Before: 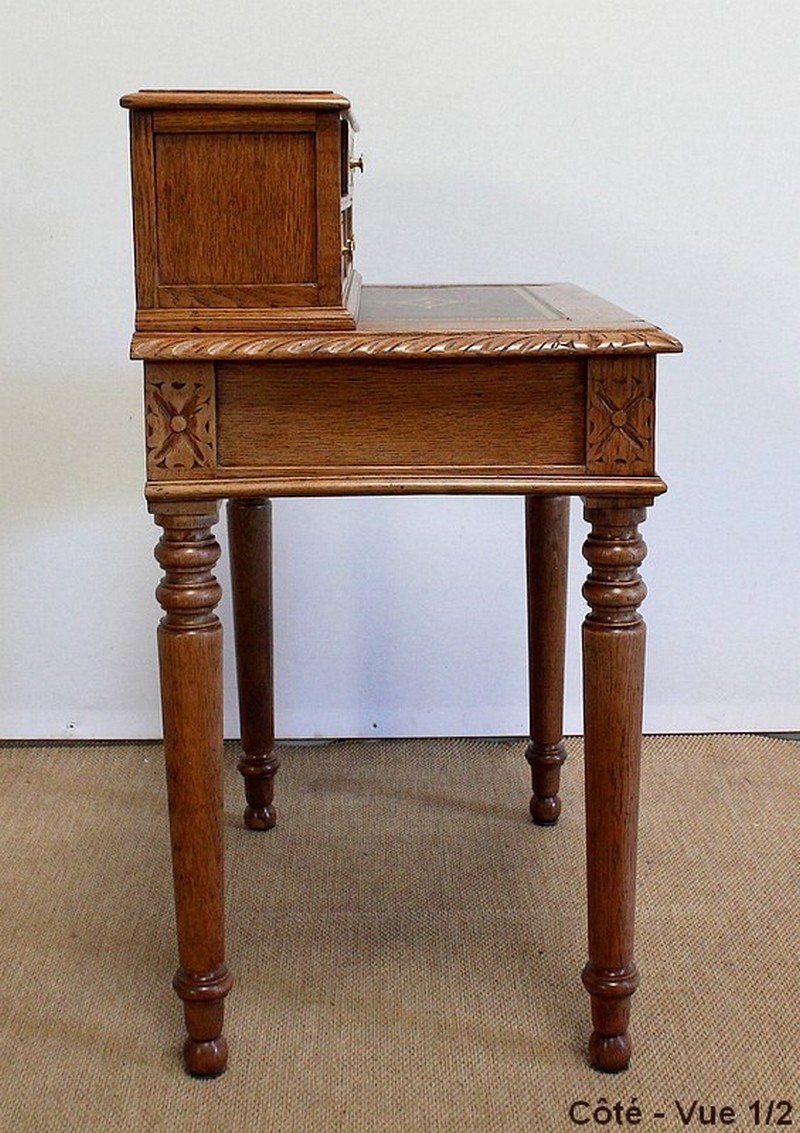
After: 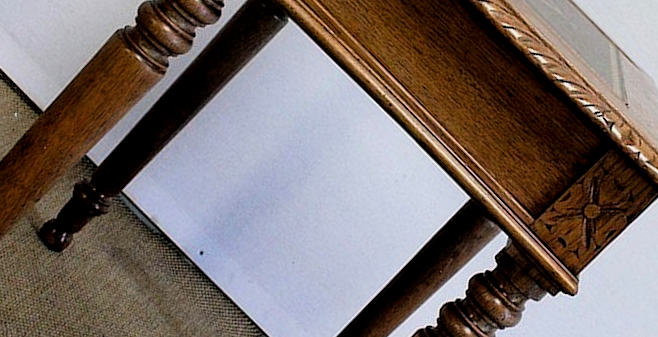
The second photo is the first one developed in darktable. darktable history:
contrast brightness saturation: saturation -0.053
filmic rgb: black relative exposure -4.9 EV, white relative exposure 2.84 EV, hardness 3.7
exposure: exposure -0.489 EV, compensate exposure bias true, compensate highlight preservation false
crop and rotate: angle -45.37°, top 16.277%, right 0.807%, bottom 11.741%
color balance rgb: shadows lift › chroma 2.471%, shadows lift › hue 190.54°, perceptual saturation grading › global saturation 10.457%, perceptual brilliance grading › global brilliance 10.146%, global vibrance 20%
local contrast: mode bilateral grid, contrast 20, coarseness 50, detail 119%, midtone range 0.2
color calibration: illuminant same as pipeline (D50), adaptation XYZ, x 0.346, y 0.358, temperature 5009.56 K
